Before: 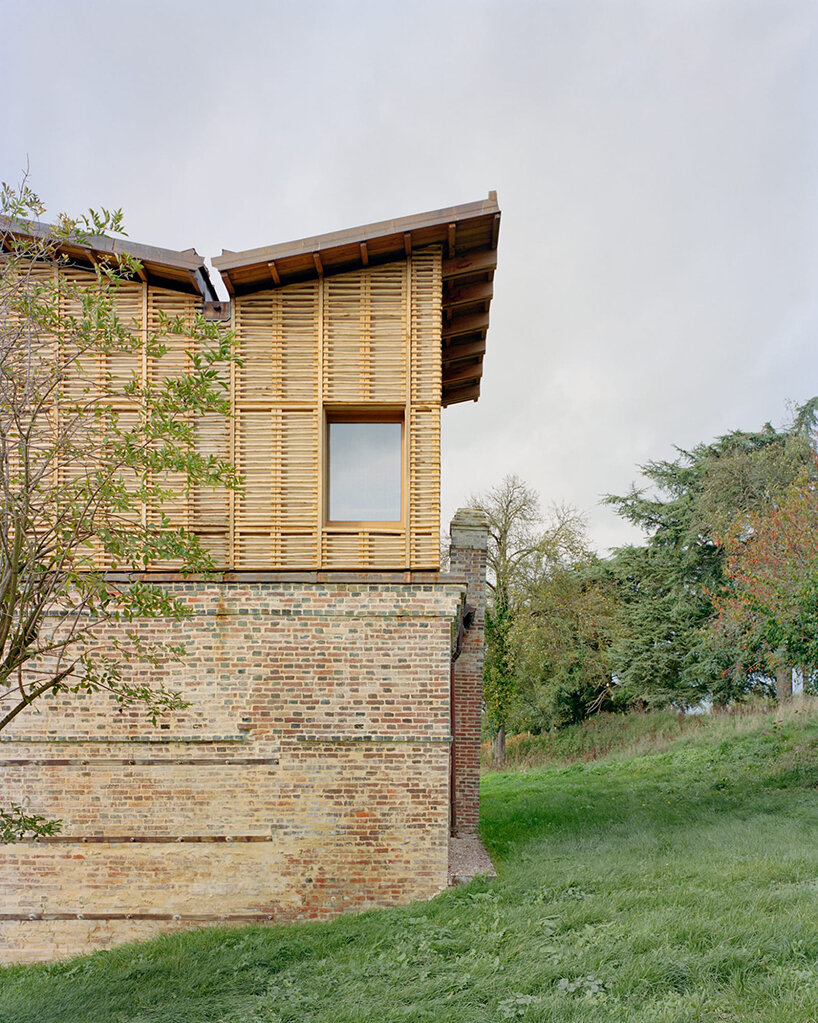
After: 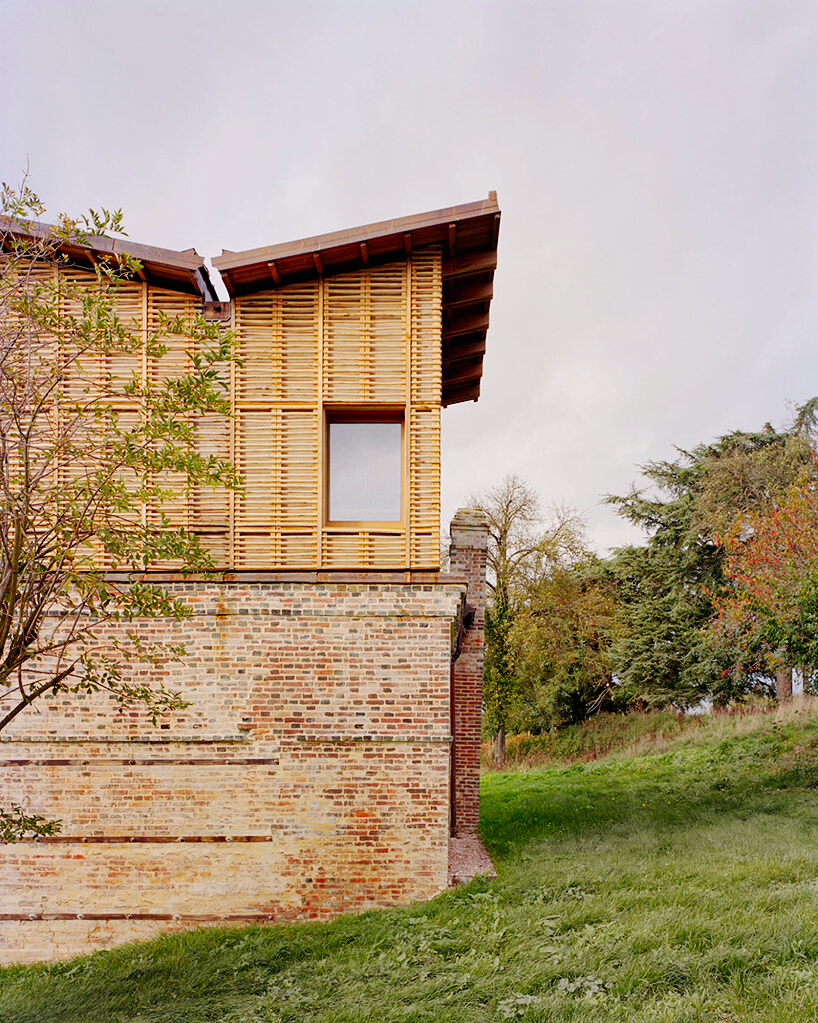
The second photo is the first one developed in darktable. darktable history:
tone curve: curves: ch0 [(0, 0) (0.003, 0.007) (0.011, 0.008) (0.025, 0.007) (0.044, 0.009) (0.069, 0.012) (0.1, 0.02) (0.136, 0.035) (0.177, 0.06) (0.224, 0.104) (0.277, 0.16) (0.335, 0.228) (0.399, 0.308) (0.468, 0.418) (0.543, 0.525) (0.623, 0.635) (0.709, 0.723) (0.801, 0.802) (0.898, 0.889) (1, 1)], preserve colors none
rgb levels: mode RGB, independent channels, levels [[0, 0.474, 1], [0, 0.5, 1], [0, 0.5, 1]]
